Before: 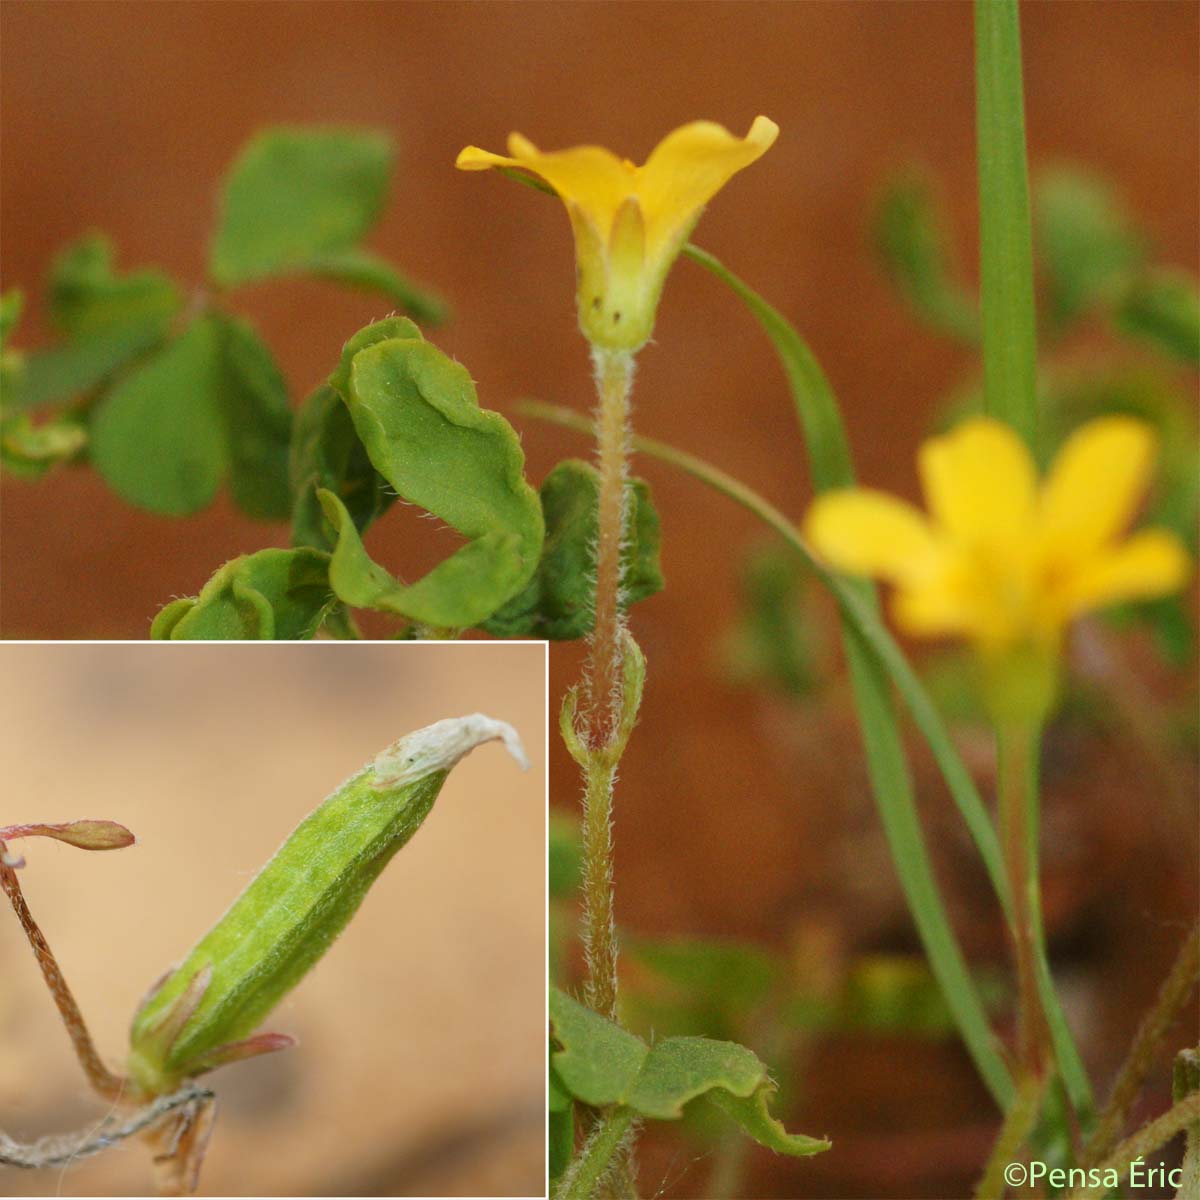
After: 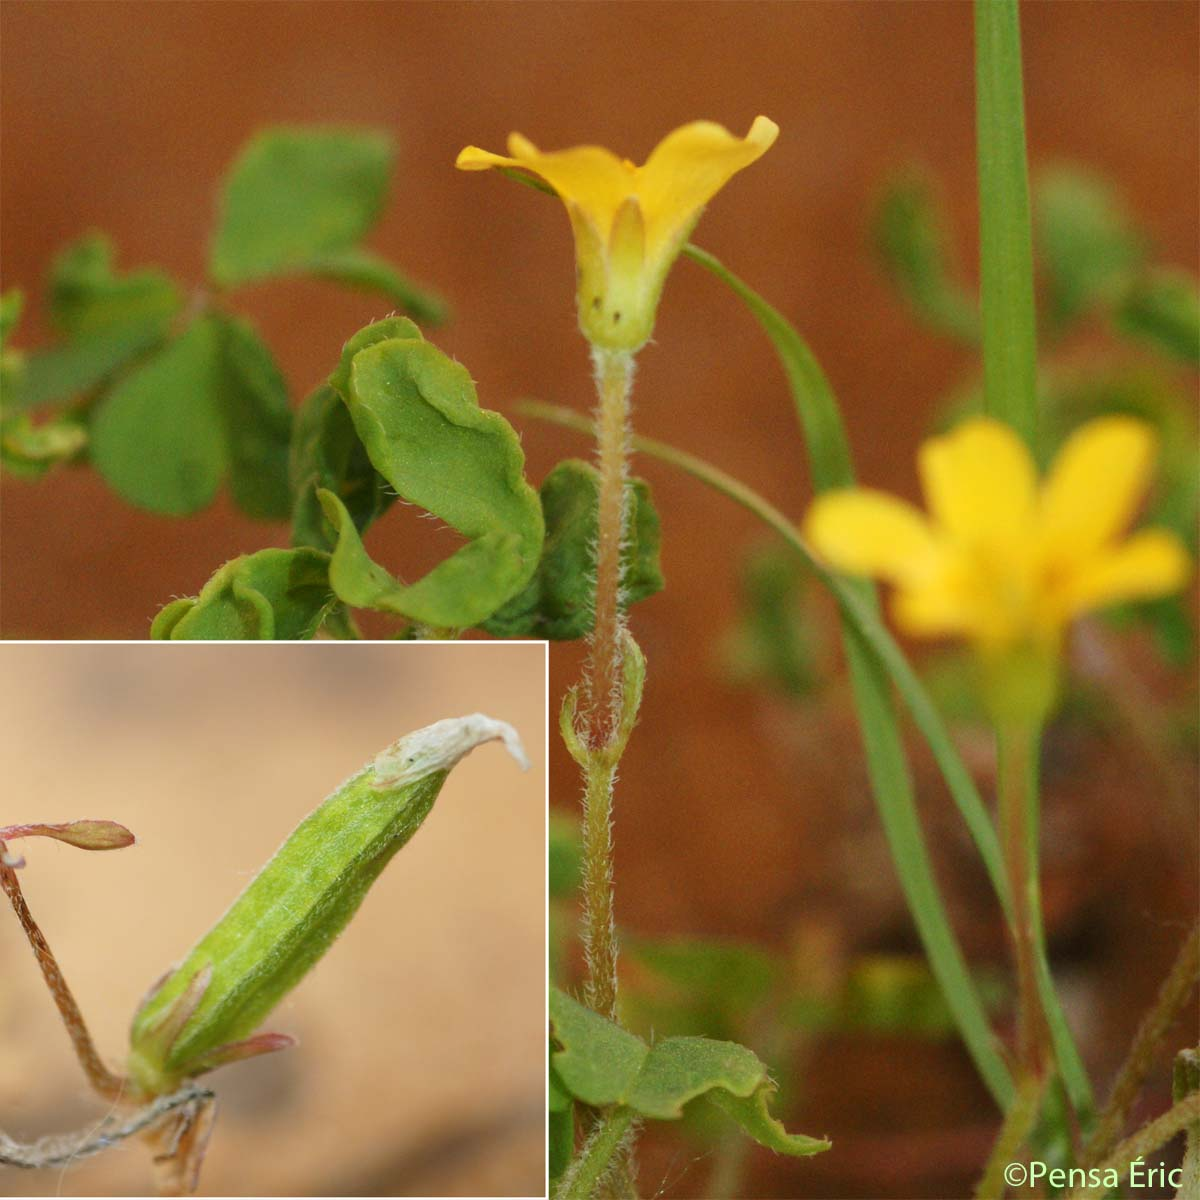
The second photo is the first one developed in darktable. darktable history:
shadows and highlights: shadows 13.35, white point adjustment 1.3, highlights -0.375, soften with gaussian
